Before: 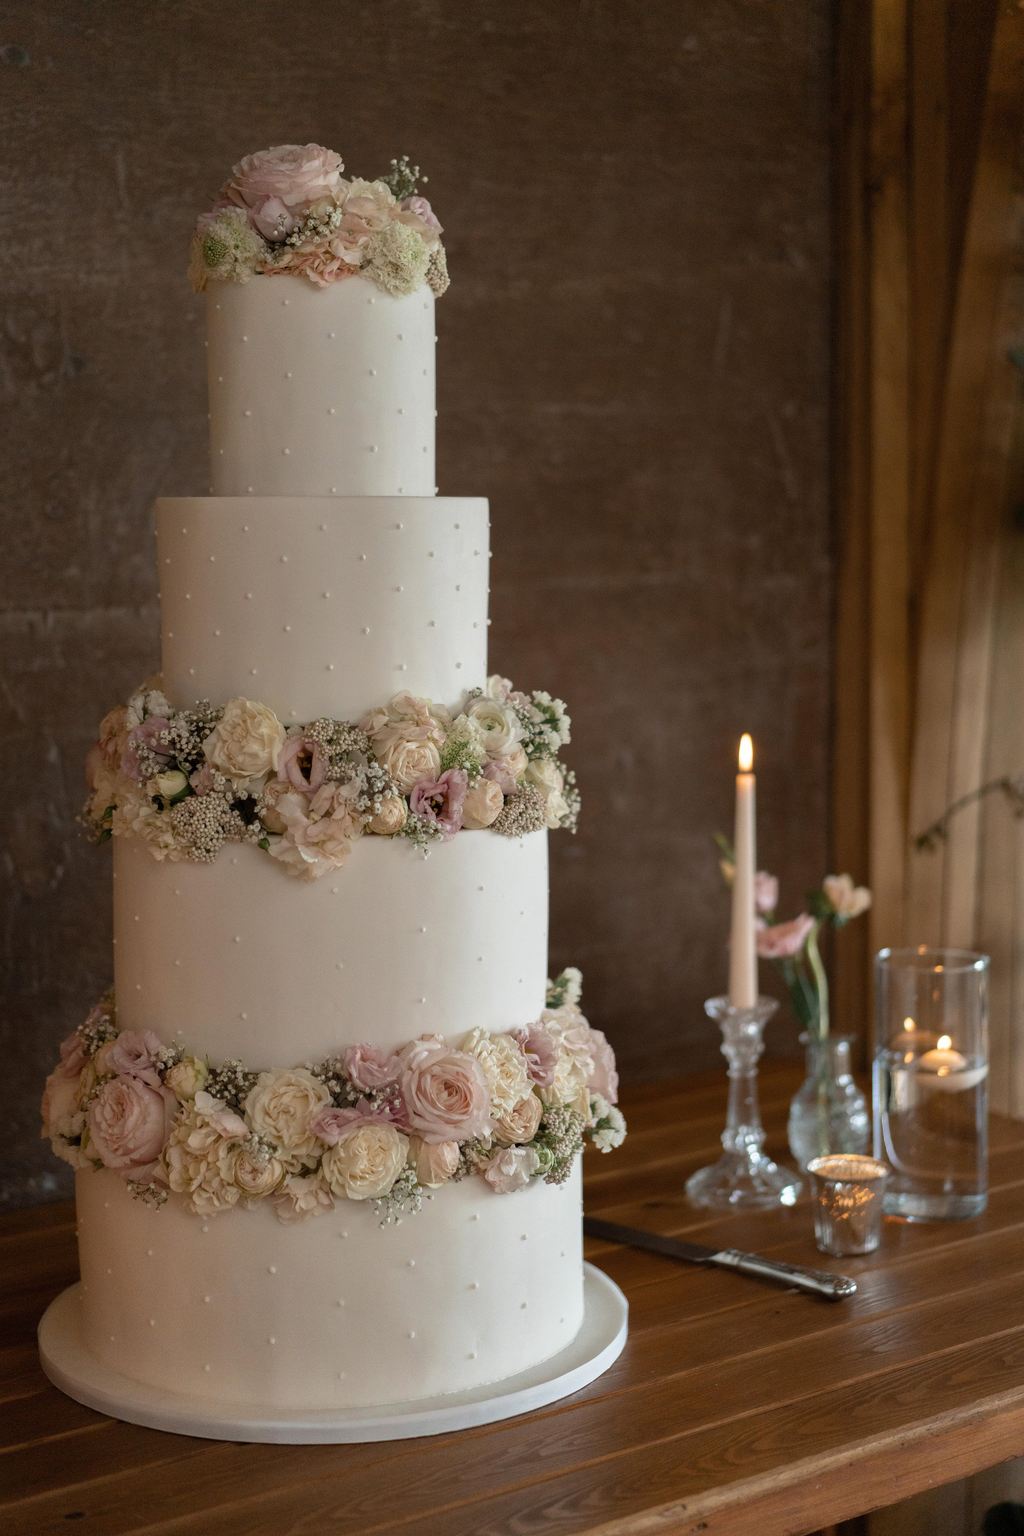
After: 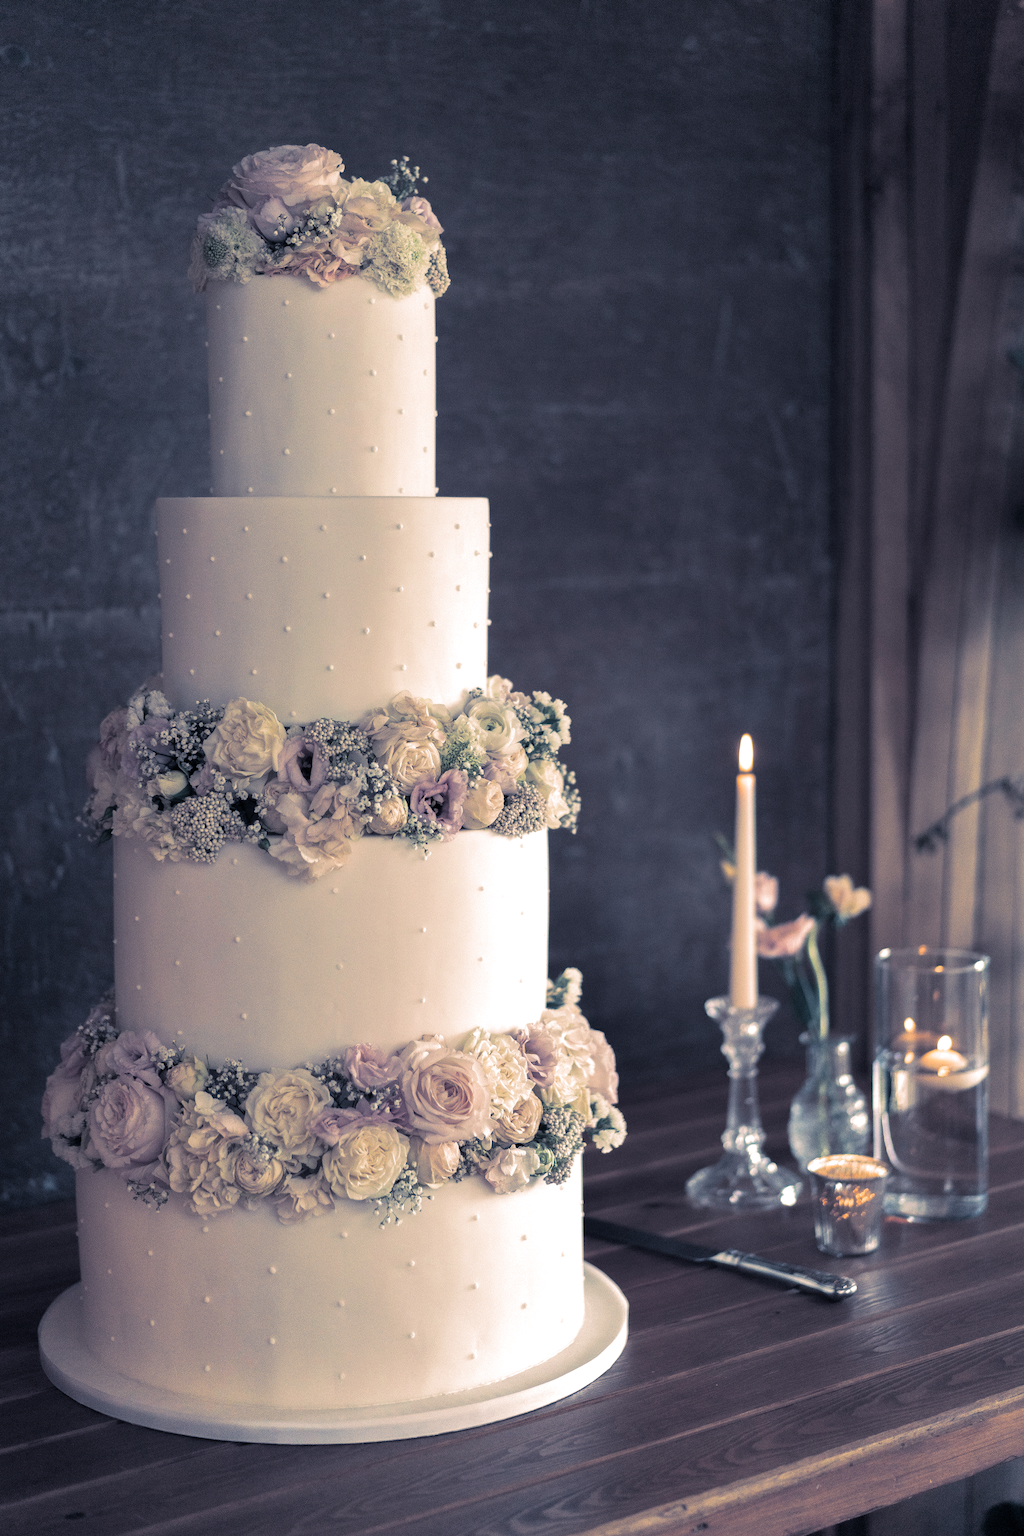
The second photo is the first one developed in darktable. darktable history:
exposure: exposure 0.6 EV, compensate highlight preservation false
split-toning: shadows › hue 226.8°, shadows › saturation 0.56, highlights › hue 28.8°, balance -40, compress 0%
